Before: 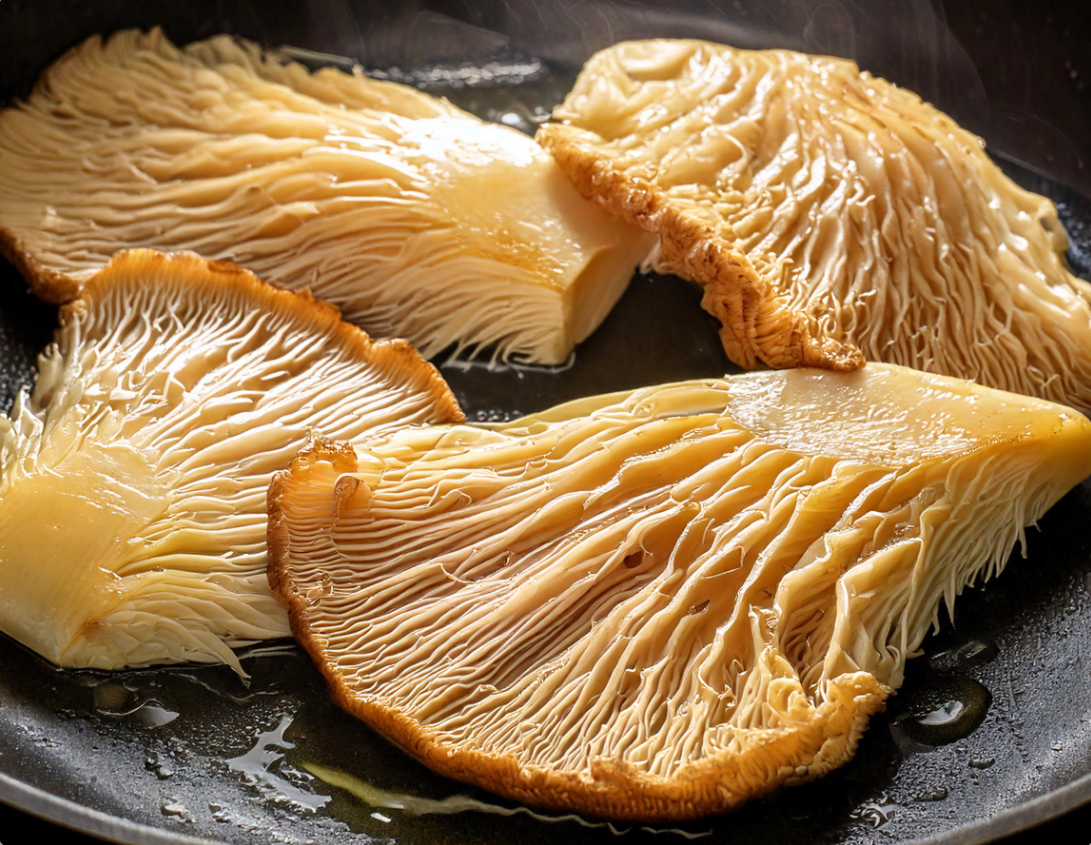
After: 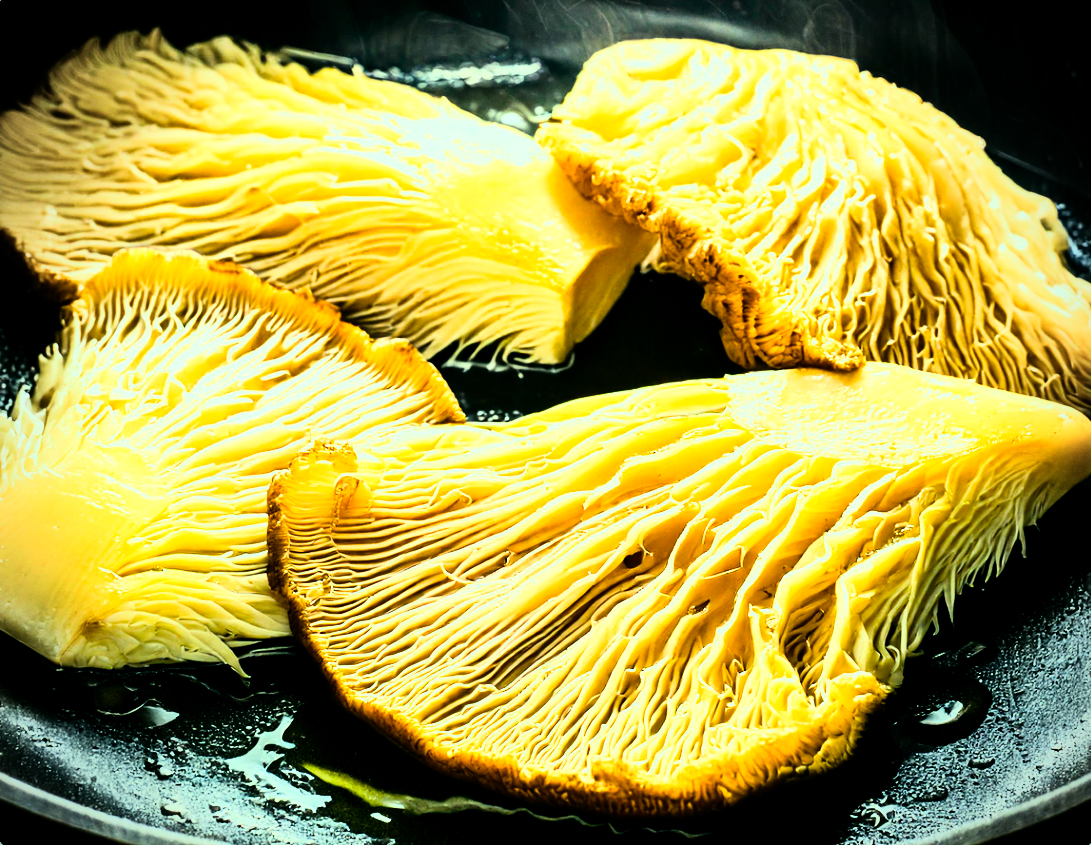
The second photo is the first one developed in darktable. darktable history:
vignetting: fall-off radius 60.92%
rgb curve: curves: ch0 [(0, 0) (0.21, 0.15) (0.24, 0.21) (0.5, 0.75) (0.75, 0.96) (0.89, 0.99) (1, 1)]; ch1 [(0, 0.02) (0.21, 0.13) (0.25, 0.2) (0.5, 0.67) (0.75, 0.9) (0.89, 0.97) (1, 1)]; ch2 [(0, 0.02) (0.21, 0.13) (0.25, 0.2) (0.5, 0.67) (0.75, 0.9) (0.89, 0.97) (1, 1)], compensate middle gray true
color balance rgb: shadows lift › luminance -7.7%, shadows lift › chroma 2.13%, shadows lift › hue 165.27°, power › luminance -7.77%, power › chroma 1.1%, power › hue 215.88°, highlights gain › luminance 15.15%, highlights gain › chroma 7%, highlights gain › hue 125.57°, global offset › luminance -0.33%, global offset › chroma 0.11%, global offset › hue 165.27°, perceptual saturation grading › global saturation 24.42%, perceptual saturation grading › highlights -24.42%, perceptual saturation grading › mid-tones 24.42%, perceptual saturation grading › shadows 40%, perceptual brilliance grading › global brilliance -5%, perceptual brilliance grading › highlights 24.42%, perceptual brilliance grading › mid-tones 7%, perceptual brilliance grading › shadows -5%
